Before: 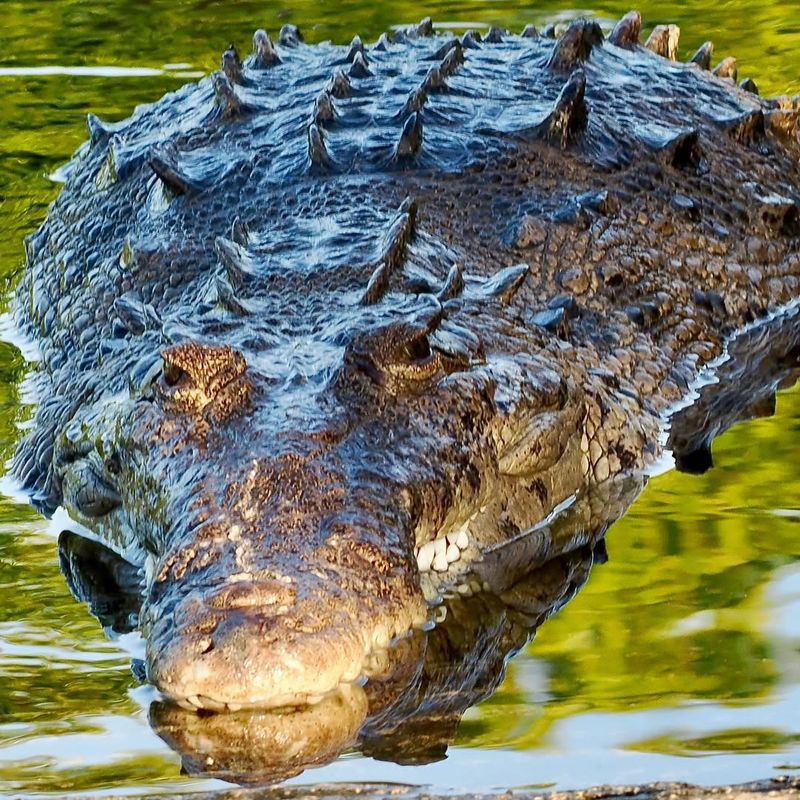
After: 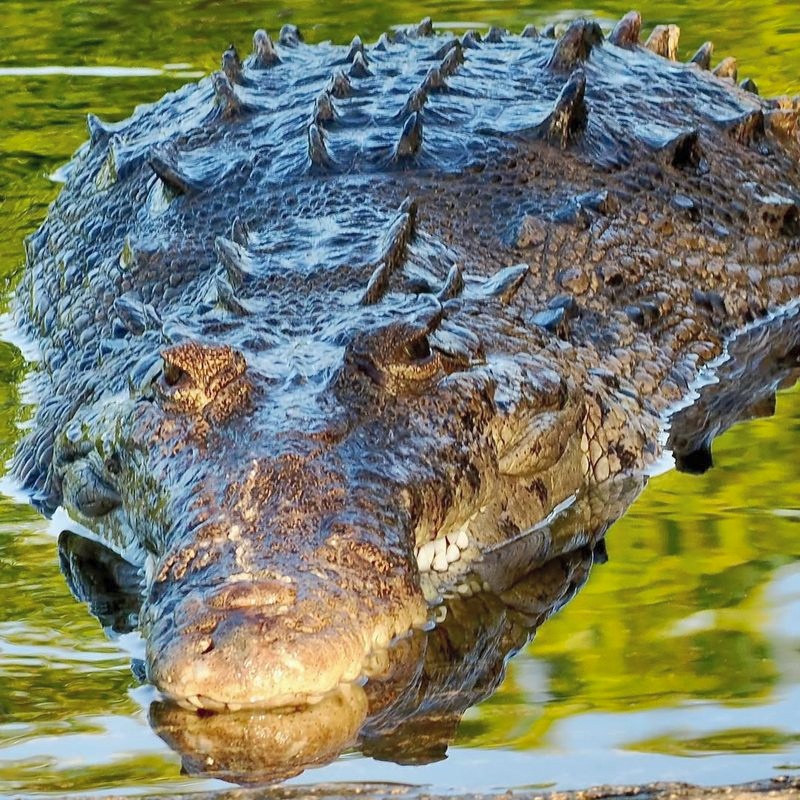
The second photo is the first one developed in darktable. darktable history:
contrast brightness saturation: contrast 0.052, brightness 0.067, saturation 0.015
shadows and highlights: on, module defaults
